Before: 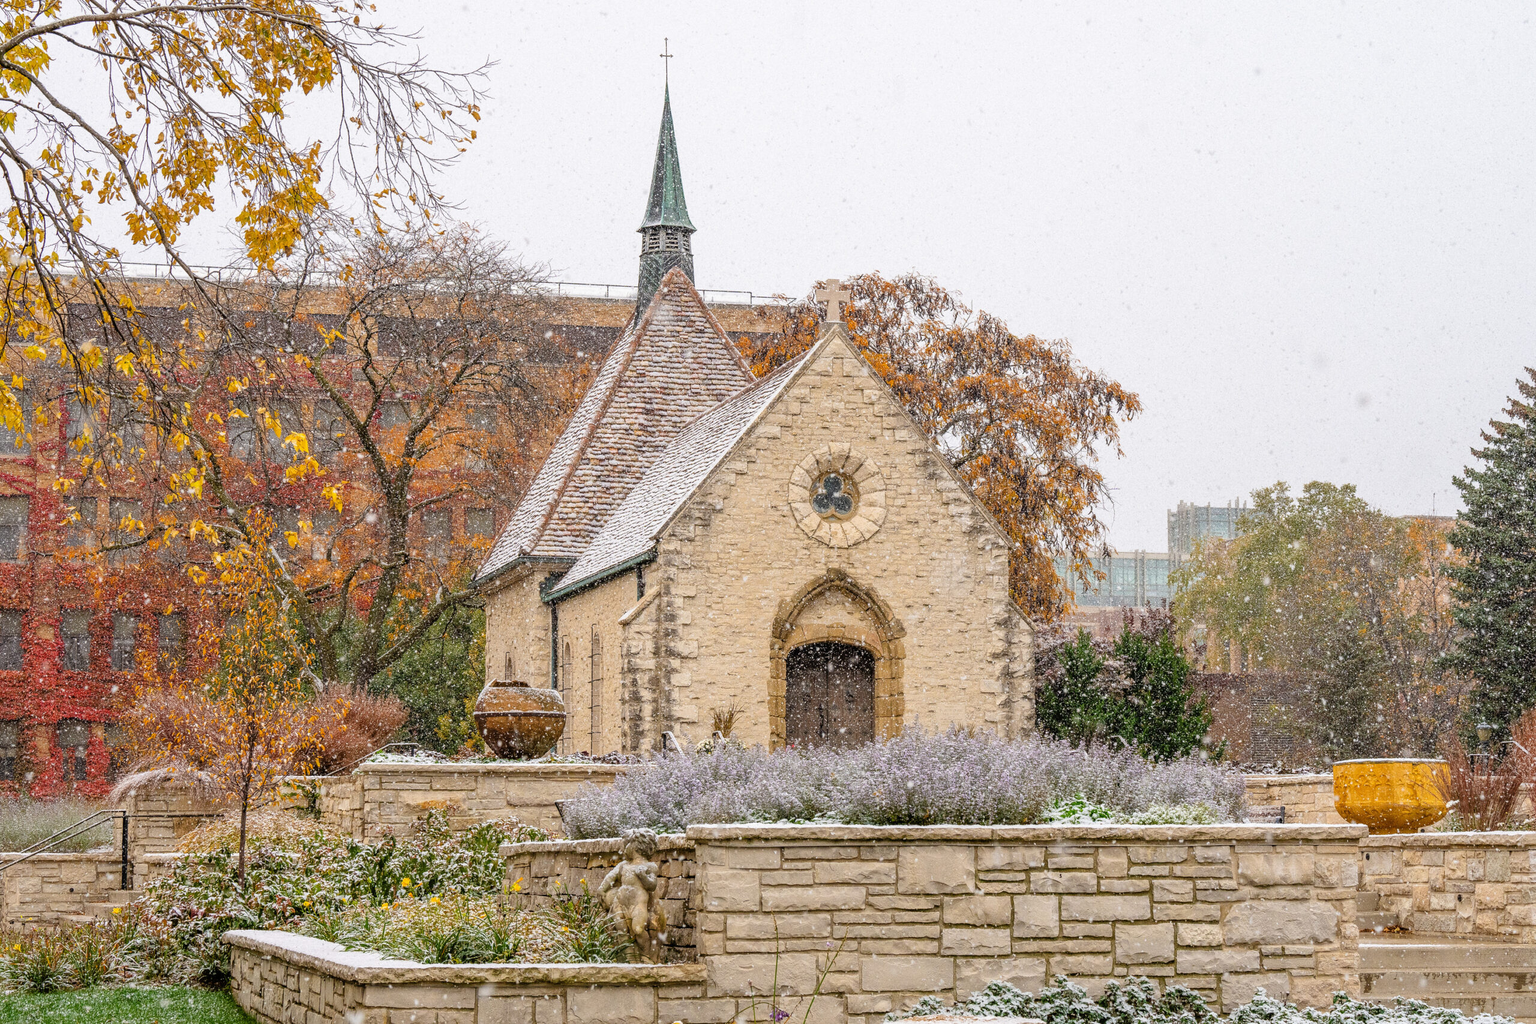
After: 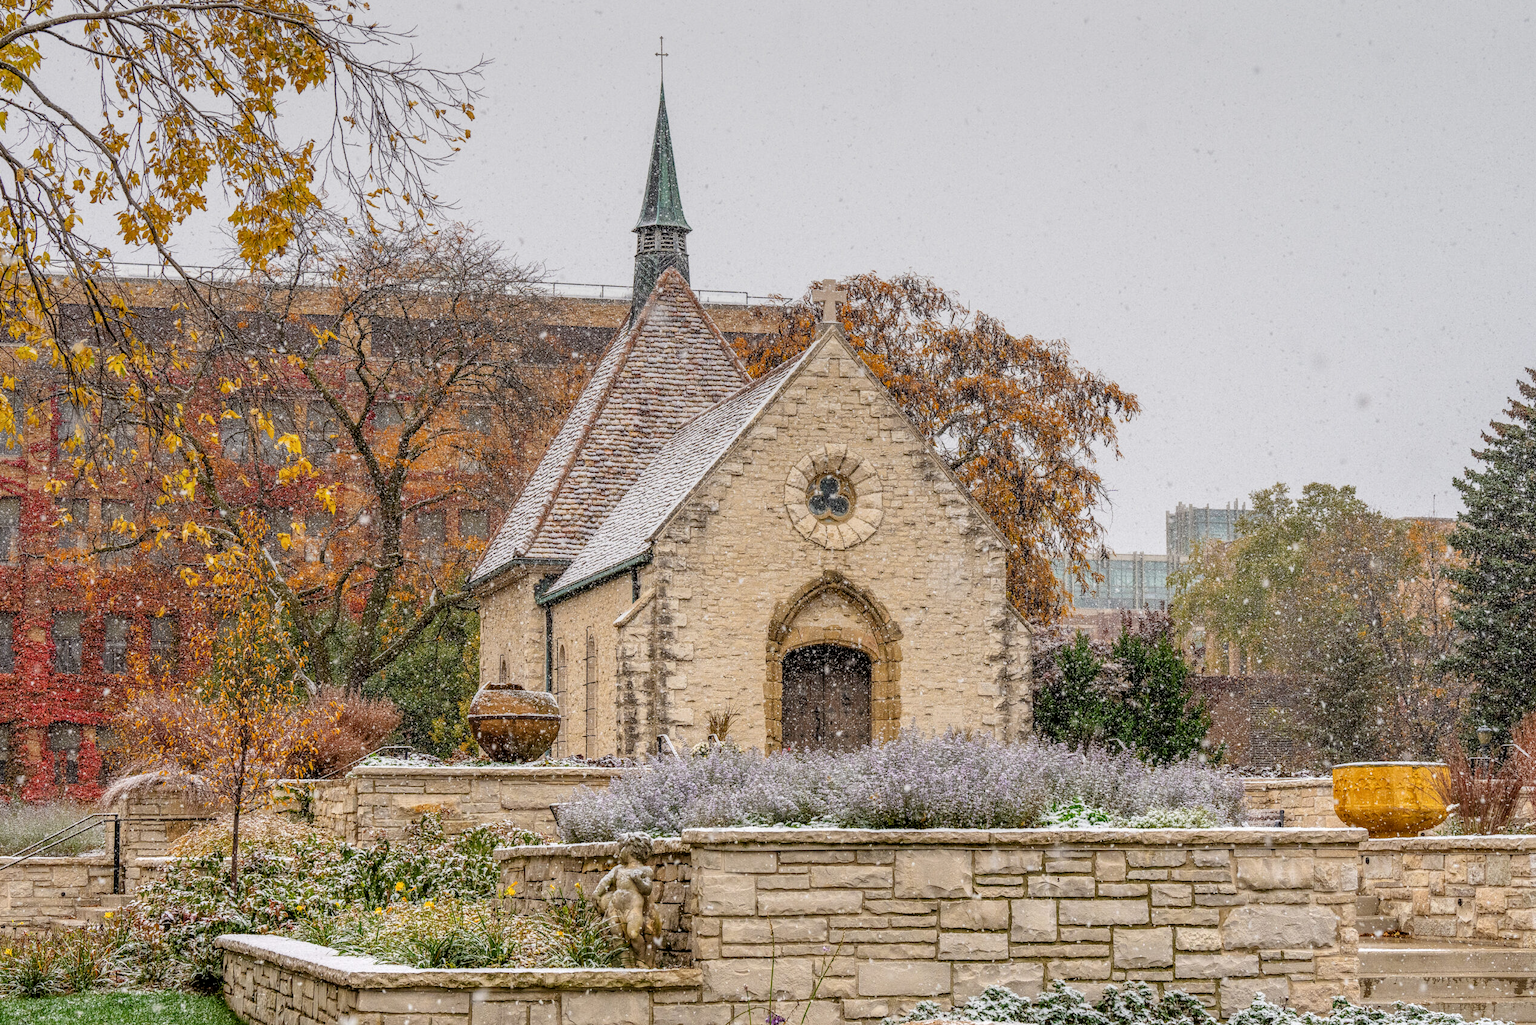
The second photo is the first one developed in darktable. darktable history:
graduated density: on, module defaults
crop and rotate: left 0.614%, top 0.179%, bottom 0.309%
local contrast: on, module defaults
